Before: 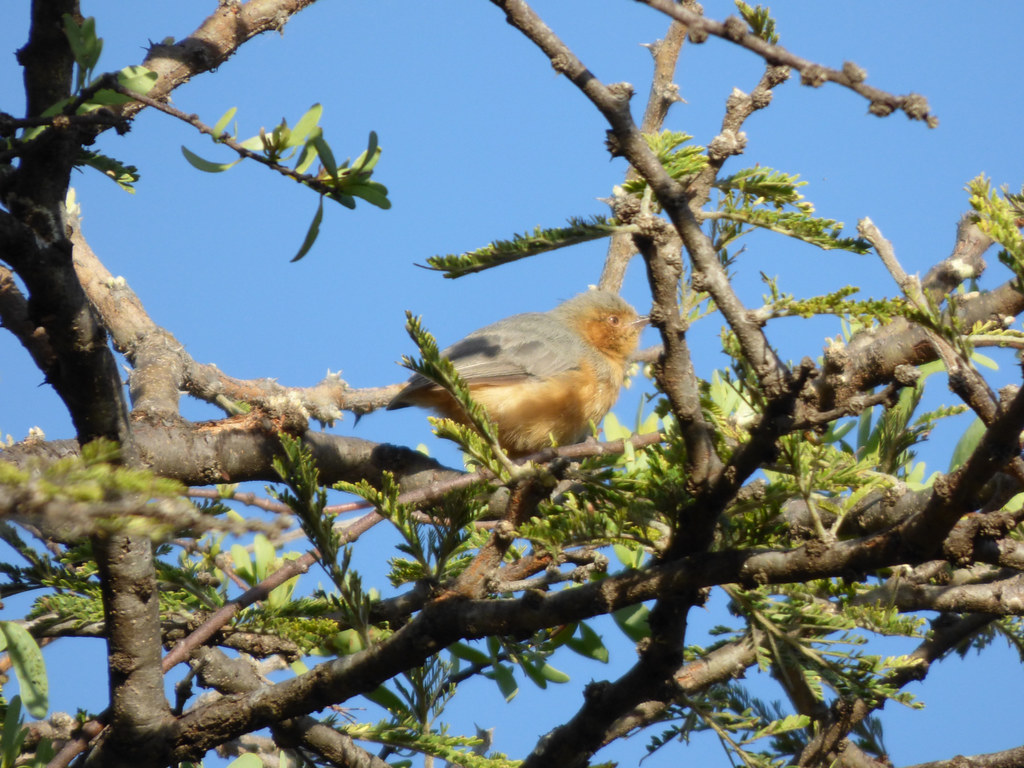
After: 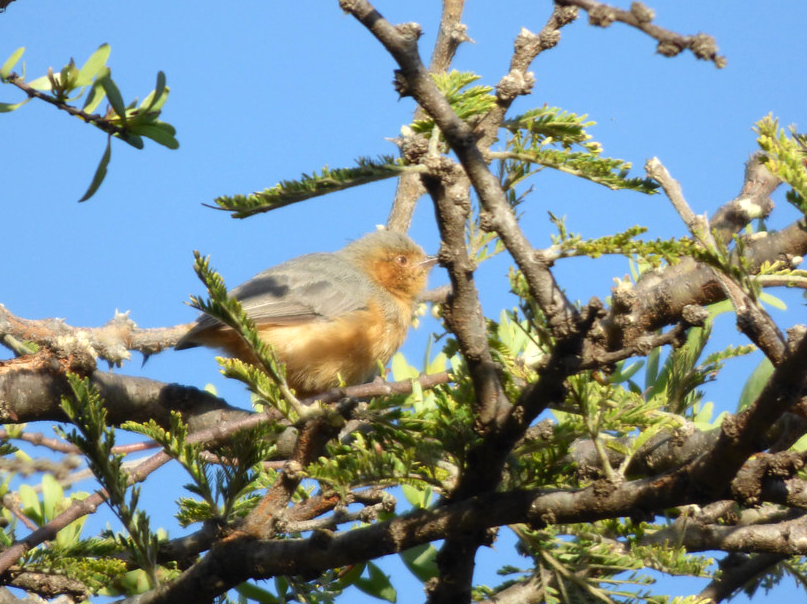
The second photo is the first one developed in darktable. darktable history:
exposure: exposure 0.207 EV, compensate highlight preservation false
crop and rotate: left 20.74%, top 7.912%, right 0.375%, bottom 13.378%
